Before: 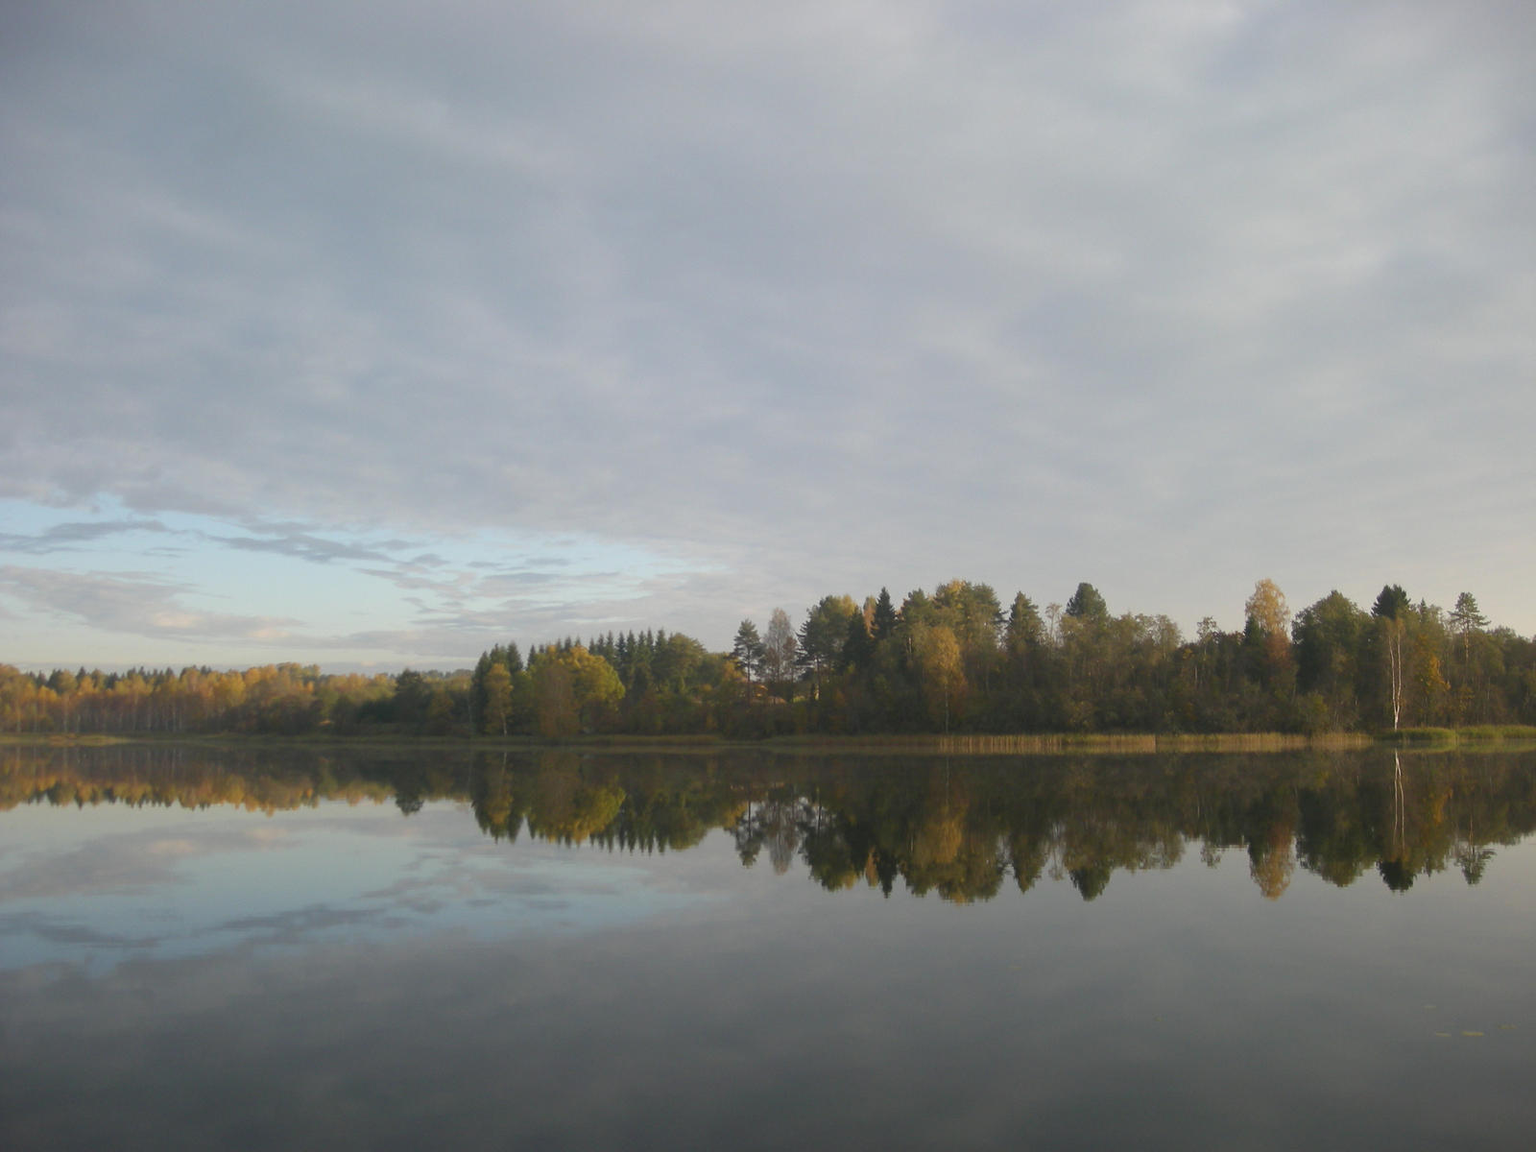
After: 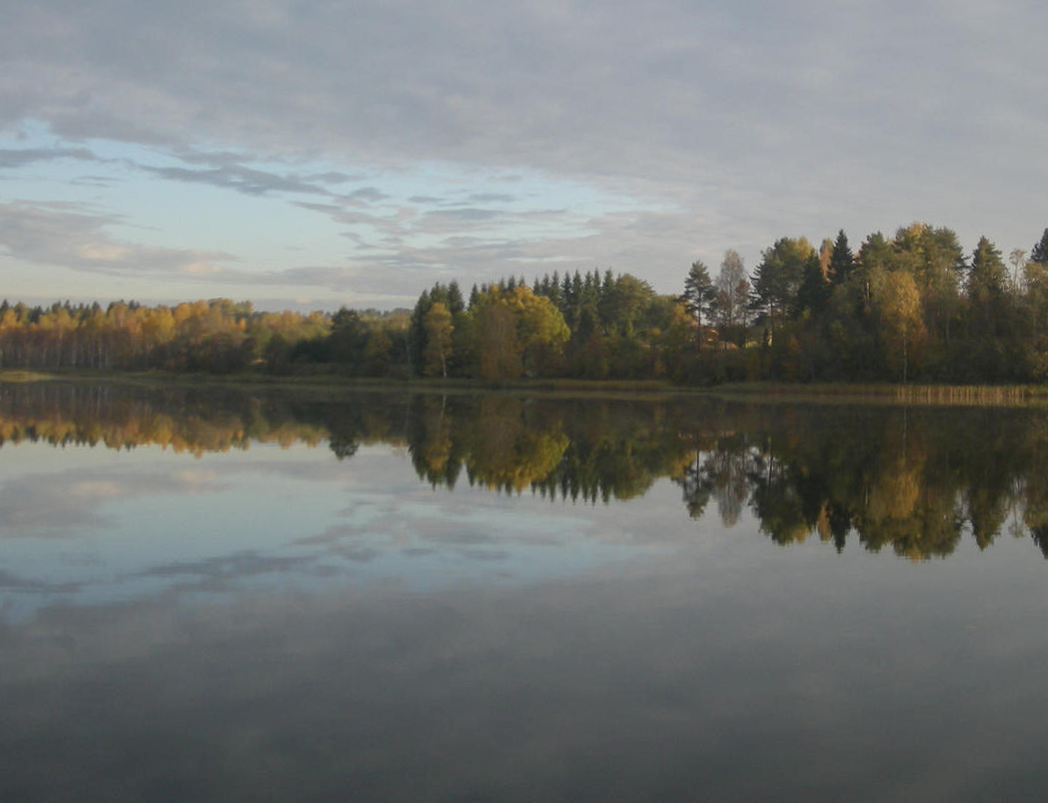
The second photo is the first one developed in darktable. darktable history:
shadows and highlights: shadows -20.06, white point adjustment -2.19, highlights -34.72
local contrast: on, module defaults
crop and rotate: angle -0.89°, left 4.012%, top 31.657%, right 29.092%
